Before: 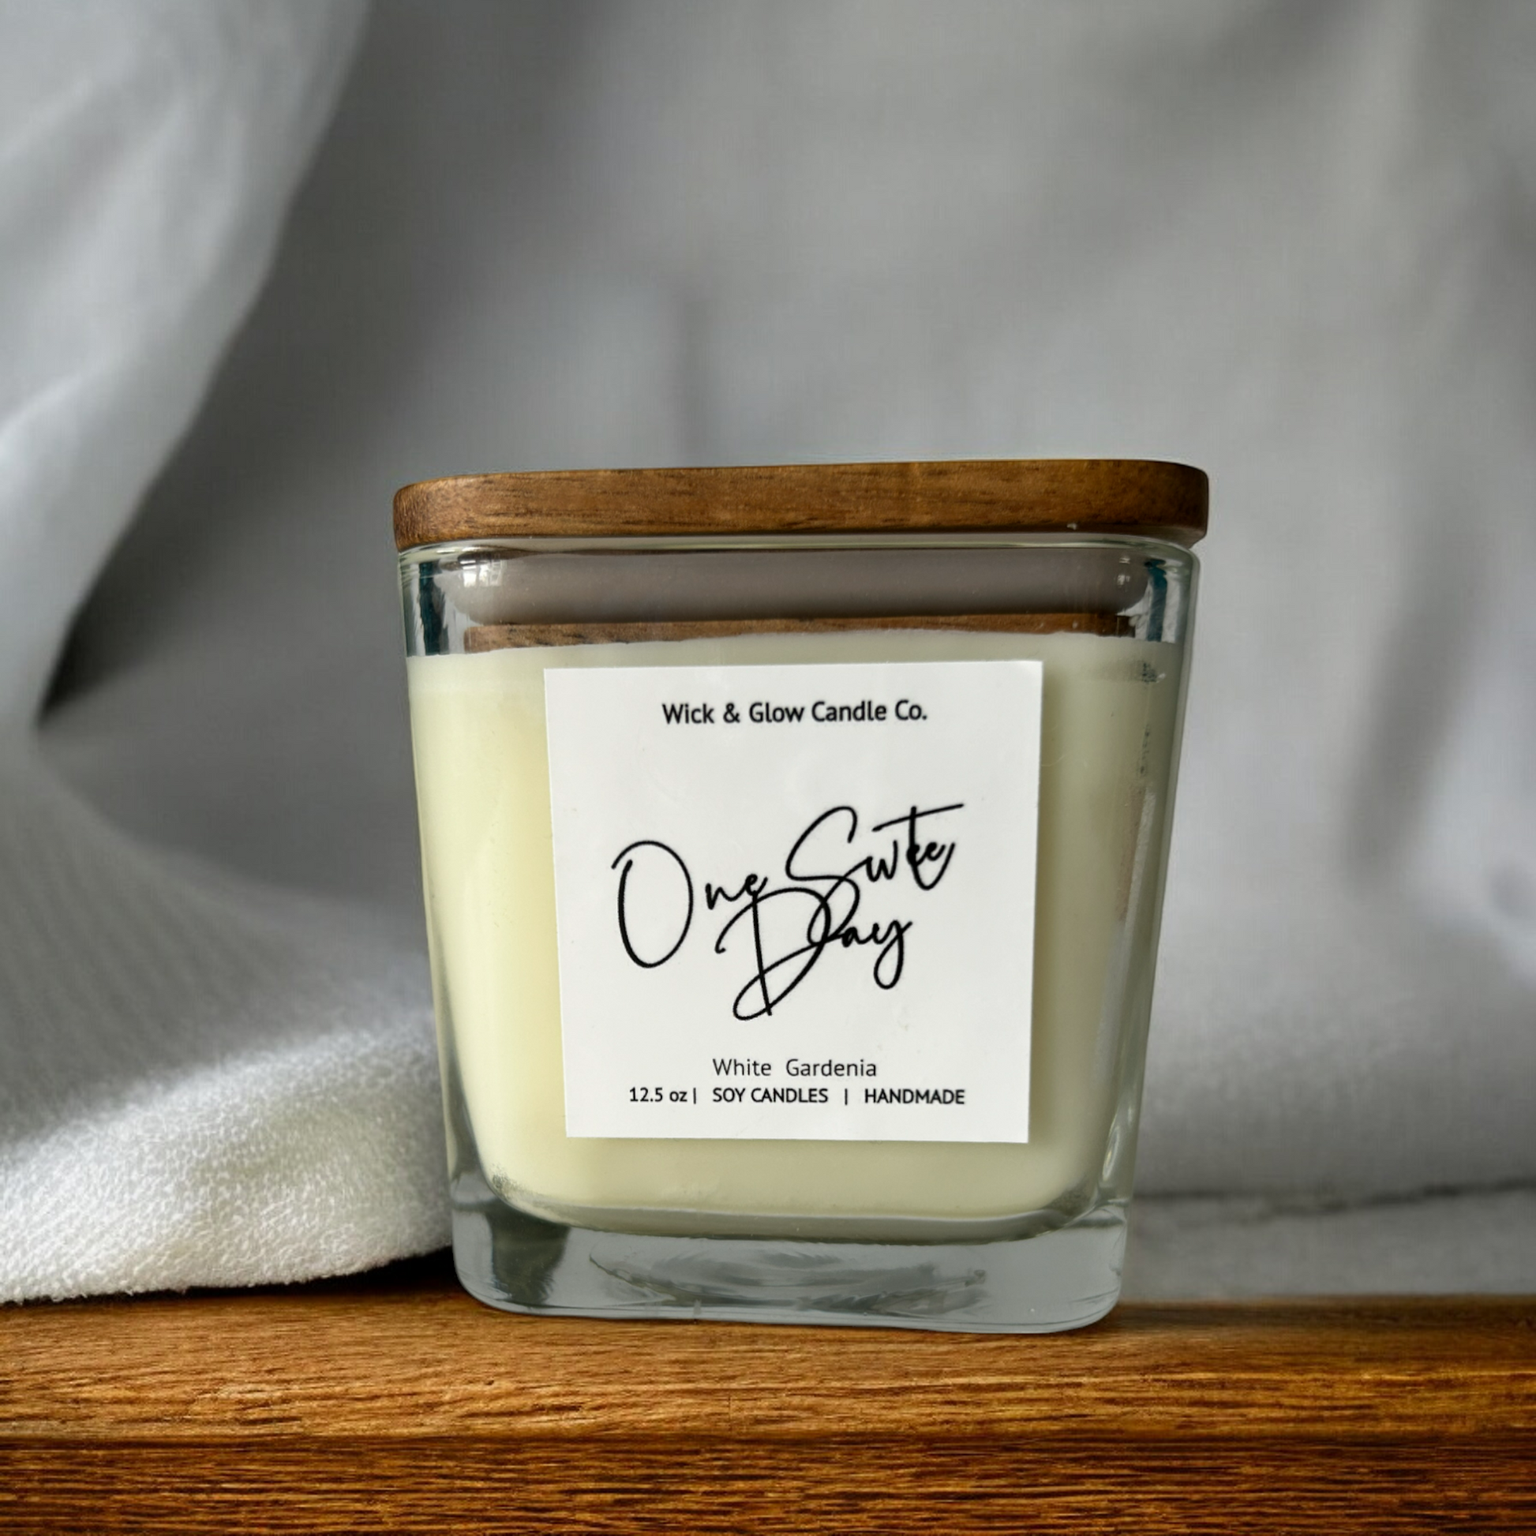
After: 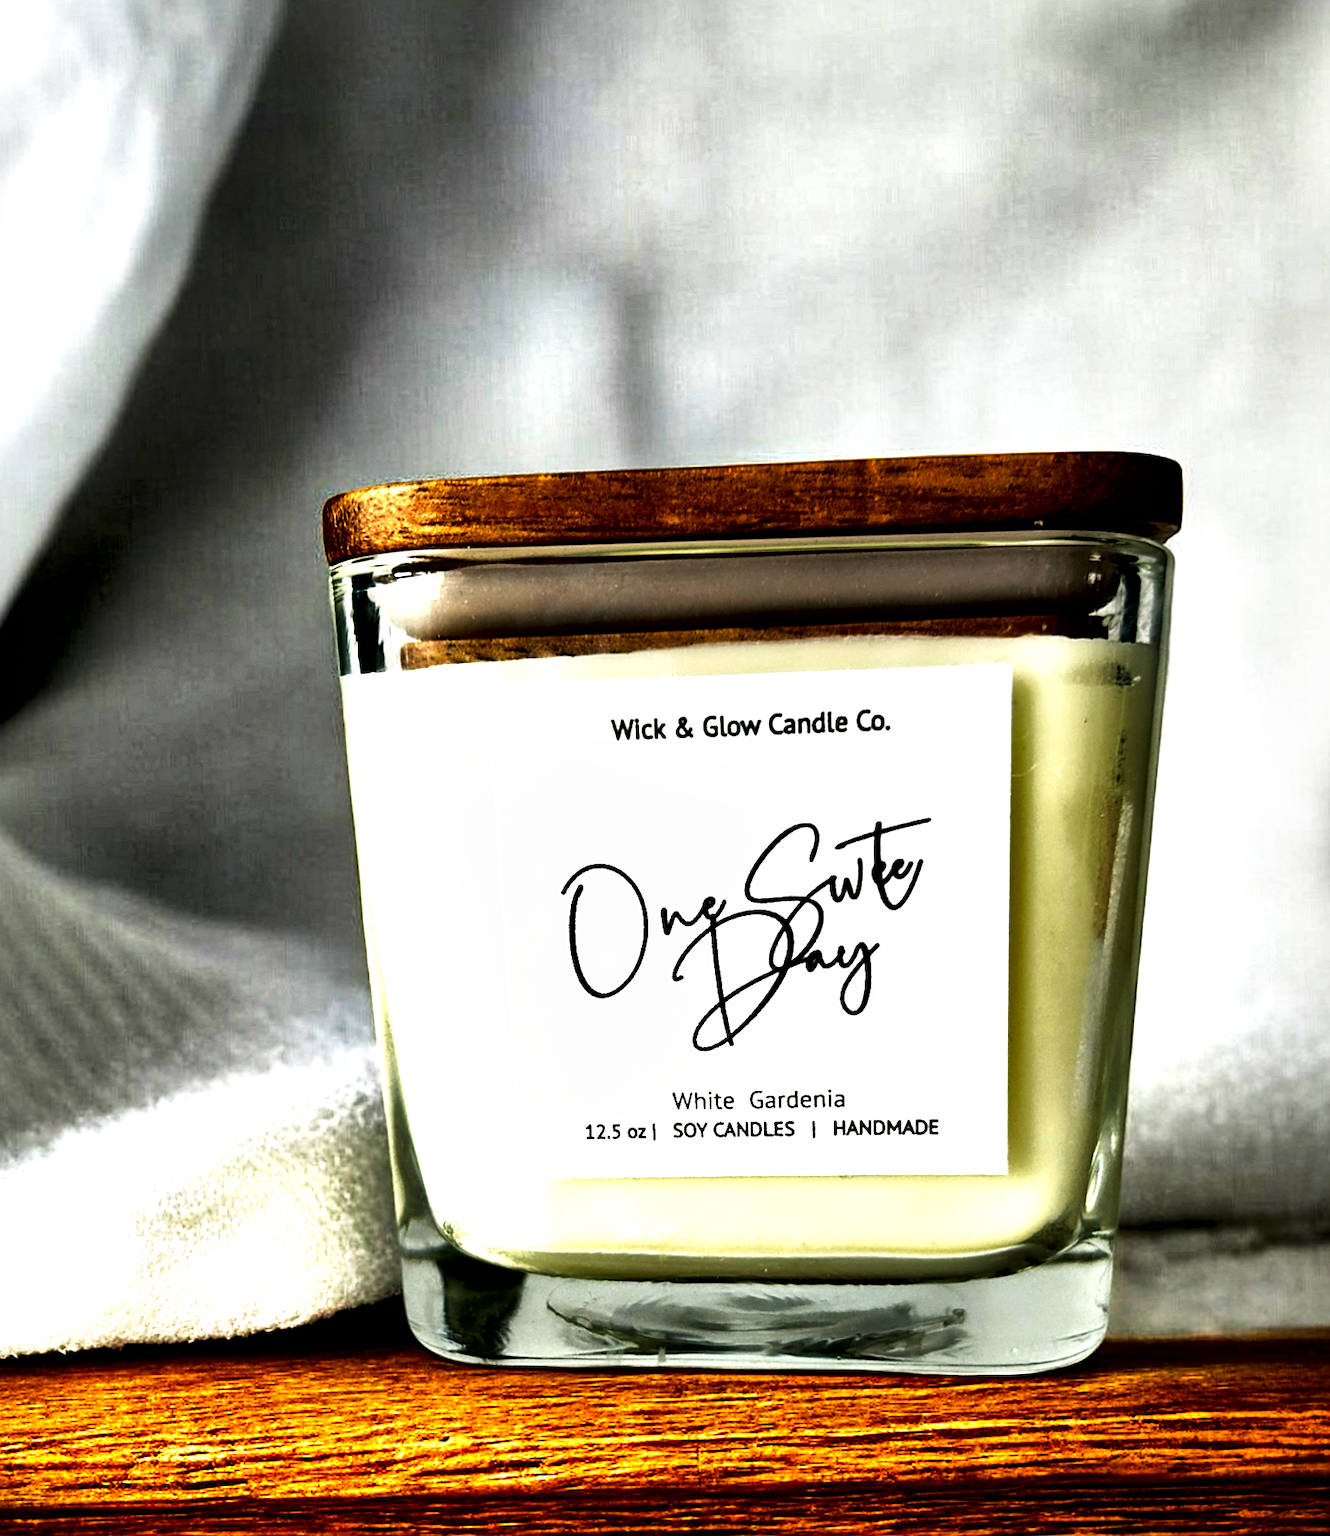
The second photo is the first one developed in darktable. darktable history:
sharpen: on, module defaults
tone curve: curves: ch0 [(0, 0) (0.003, 0) (0.011, 0) (0.025, 0) (0.044, 0.001) (0.069, 0.003) (0.1, 0.003) (0.136, 0.006) (0.177, 0.014) (0.224, 0.056) (0.277, 0.128) (0.335, 0.218) (0.399, 0.346) (0.468, 0.512) (0.543, 0.713) (0.623, 0.898) (0.709, 0.987) (0.801, 0.99) (0.898, 0.99) (1, 1)], preserve colors none
crop and rotate: angle 1.23°, left 4.346%, top 0.521%, right 11.705%, bottom 2.575%
local contrast: mode bilateral grid, contrast 44, coarseness 69, detail 216%, midtone range 0.2
